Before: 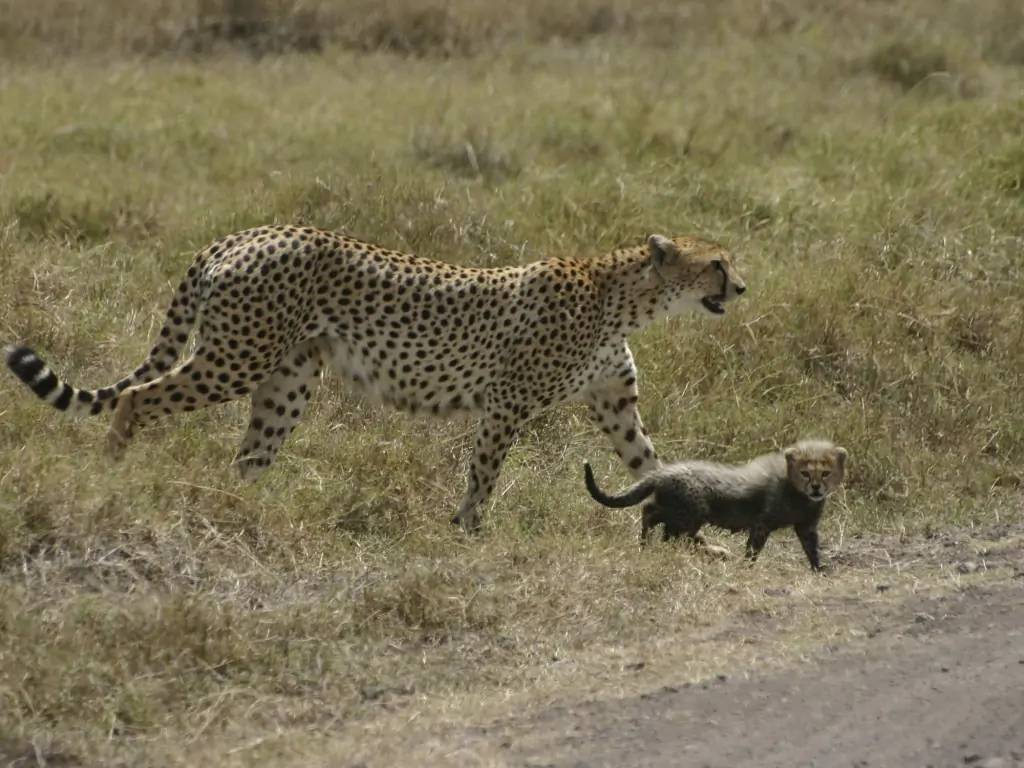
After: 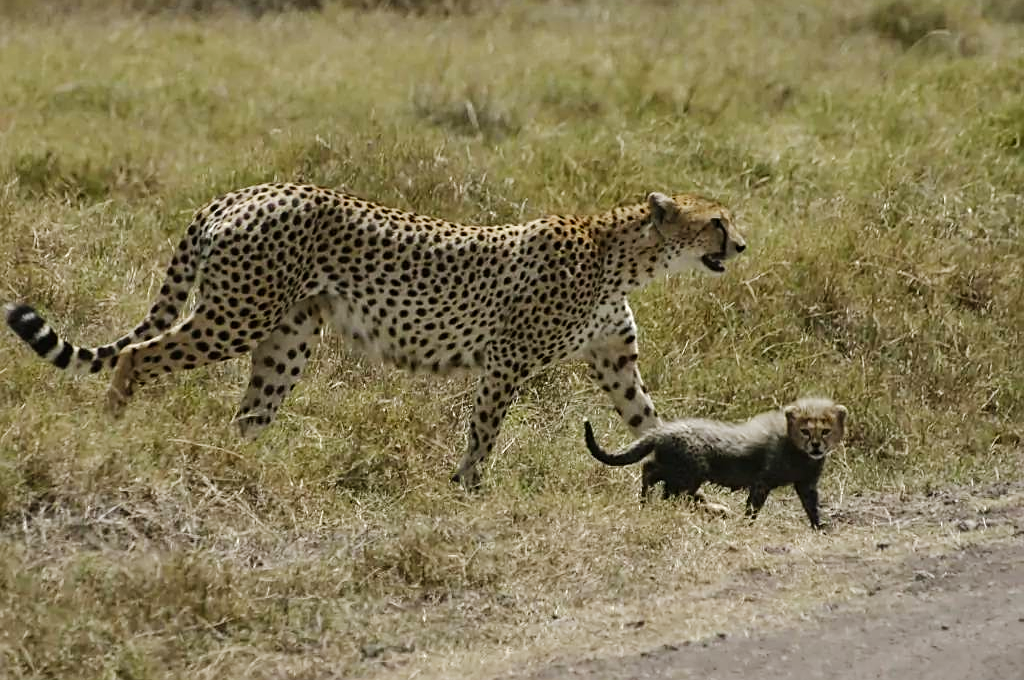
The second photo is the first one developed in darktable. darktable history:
tone curve: curves: ch0 [(0.003, 0) (0.066, 0.031) (0.163, 0.112) (0.264, 0.238) (0.395, 0.408) (0.517, 0.56) (0.684, 0.734) (0.791, 0.814) (1, 1)]; ch1 [(0, 0) (0.164, 0.115) (0.337, 0.332) (0.39, 0.398) (0.464, 0.461) (0.501, 0.5) (0.507, 0.5) (0.534, 0.532) (0.577, 0.59) (0.652, 0.681) (0.733, 0.749) (0.811, 0.796) (1, 1)]; ch2 [(0, 0) (0.337, 0.382) (0.464, 0.476) (0.501, 0.5) (0.527, 0.54) (0.551, 0.565) (0.6, 0.59) (0.687, 0.675) (1, 1)], preserve colors none
crop and rotate: top 5.533%, bottom 5.912%
sharpen: on, module defaults
